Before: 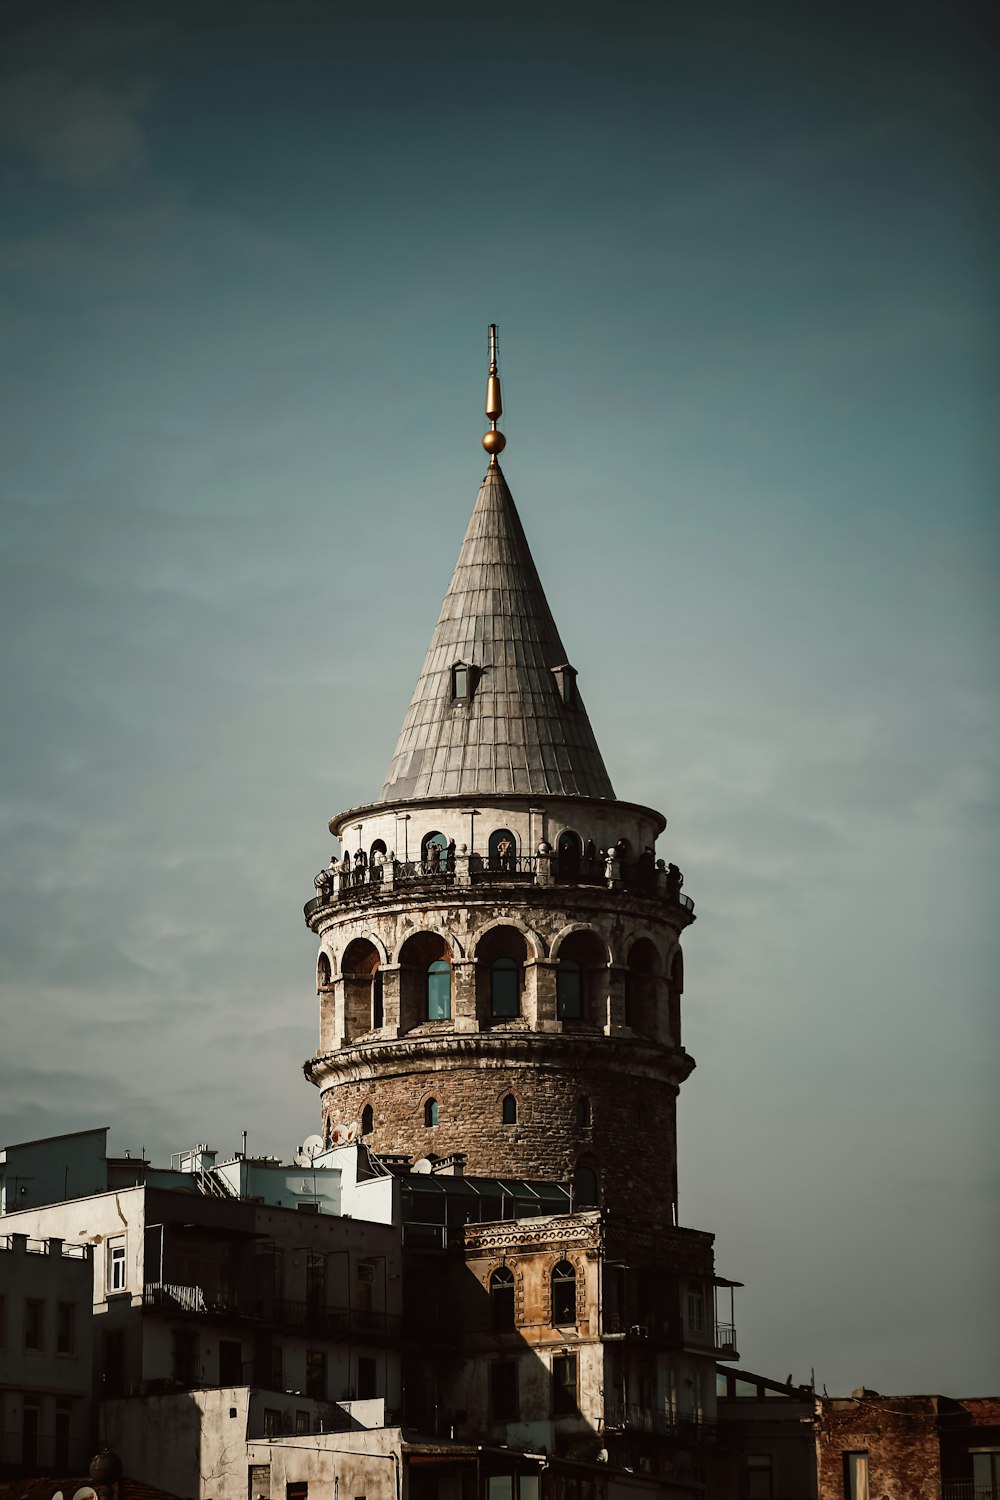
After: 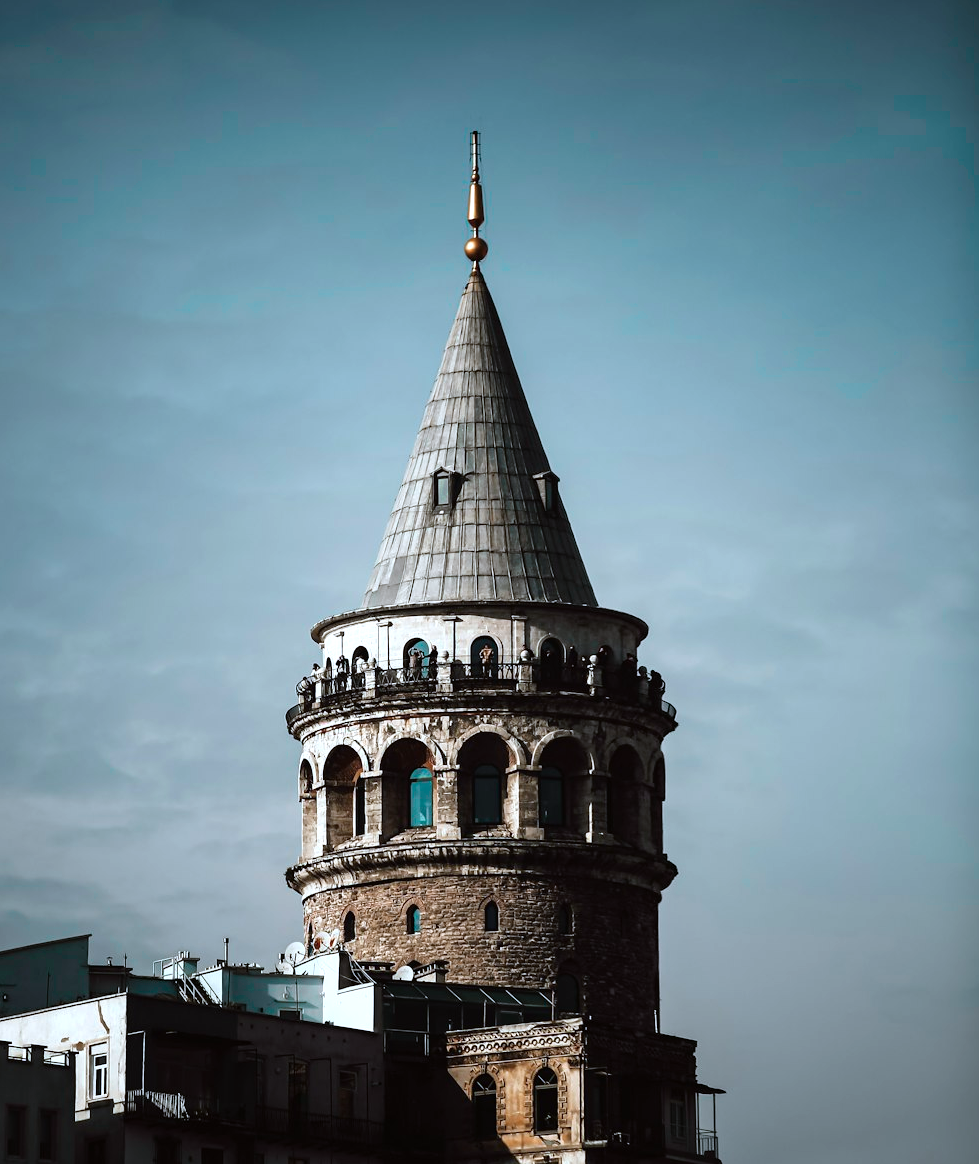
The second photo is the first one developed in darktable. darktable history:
color zones: curves: ch0 [(0.25, 0.5) (0.423, 0.5) (0.443, 0.5) (0.521, 0.756) (0.568, 0.5) (0.576, 0.5) (0.75, 0.5)]; ch1 [(0.25, 0.5) (0.423, 0.5) (0.443, 0.5) (0.539, 0.873) (0.624, 0.565) (0.631, 0.5) (0.75, 0.5)]
crop and rotate: left 1.814%, top 12.929%, right 0.228%, bottom 9.453%
color calibration: x 0.382, y 0.391, temperature 4089.27 K
tone equalizer: -8 EV -0.393 EV, -7 EV -0.356 EV, -6 EV -0.367 EV, -5 EV -0.184 EV, -3 EV 0.208 EV, -2 EV 0.34 EV, -1 EV 0.393 EV, +0 EV 0.417 EV
